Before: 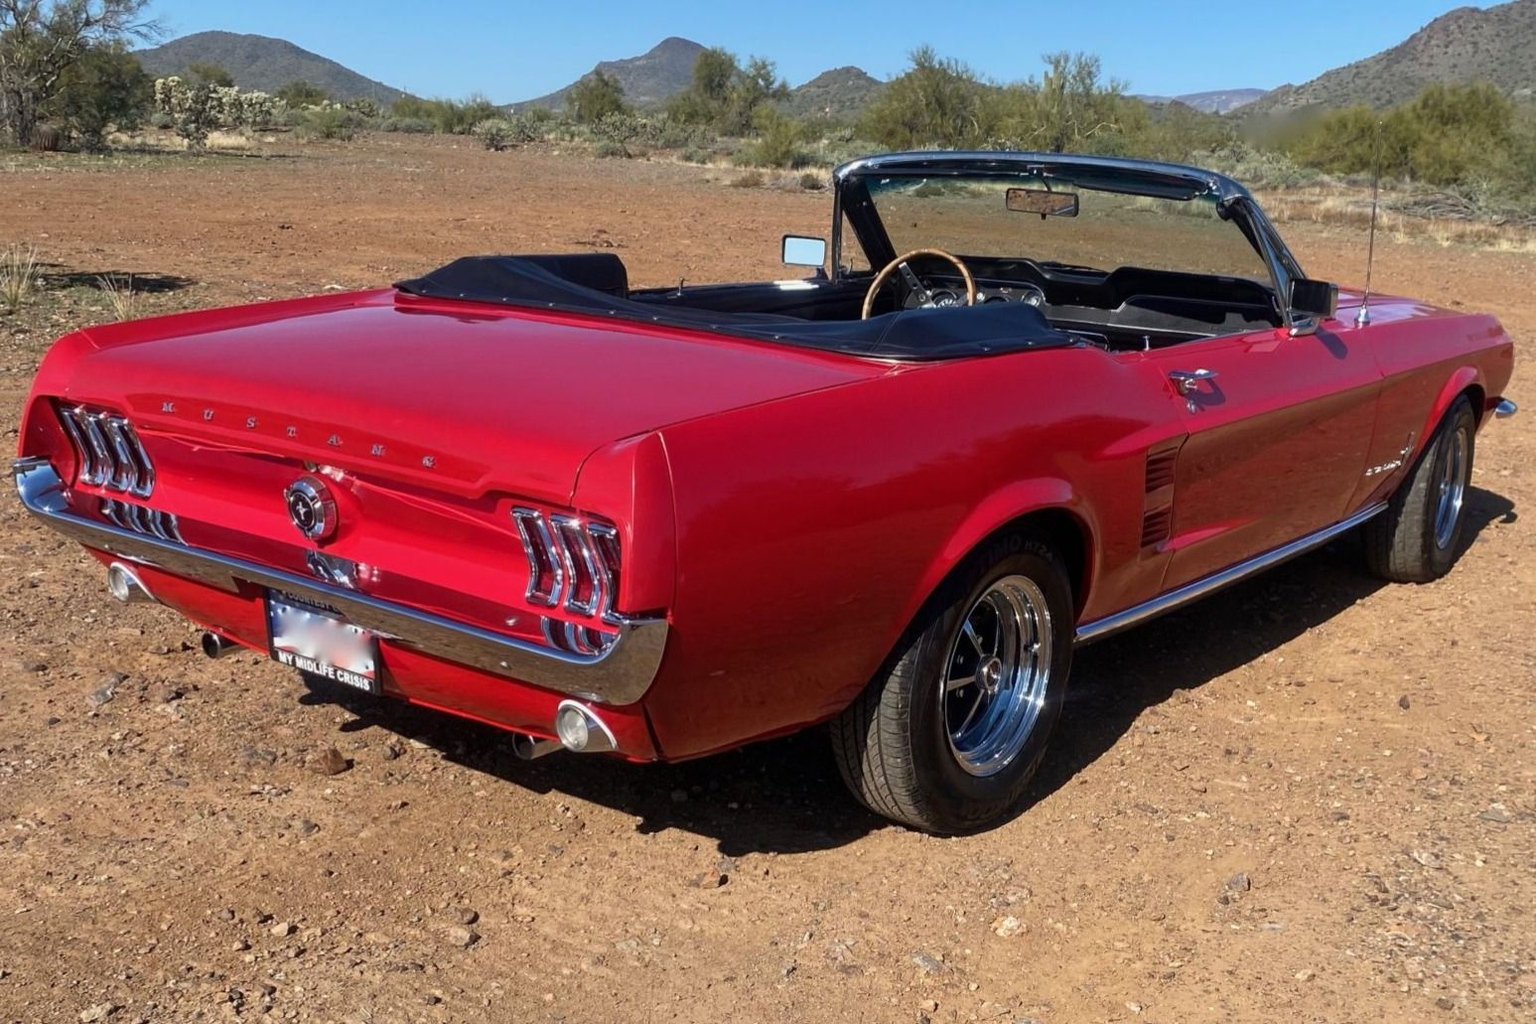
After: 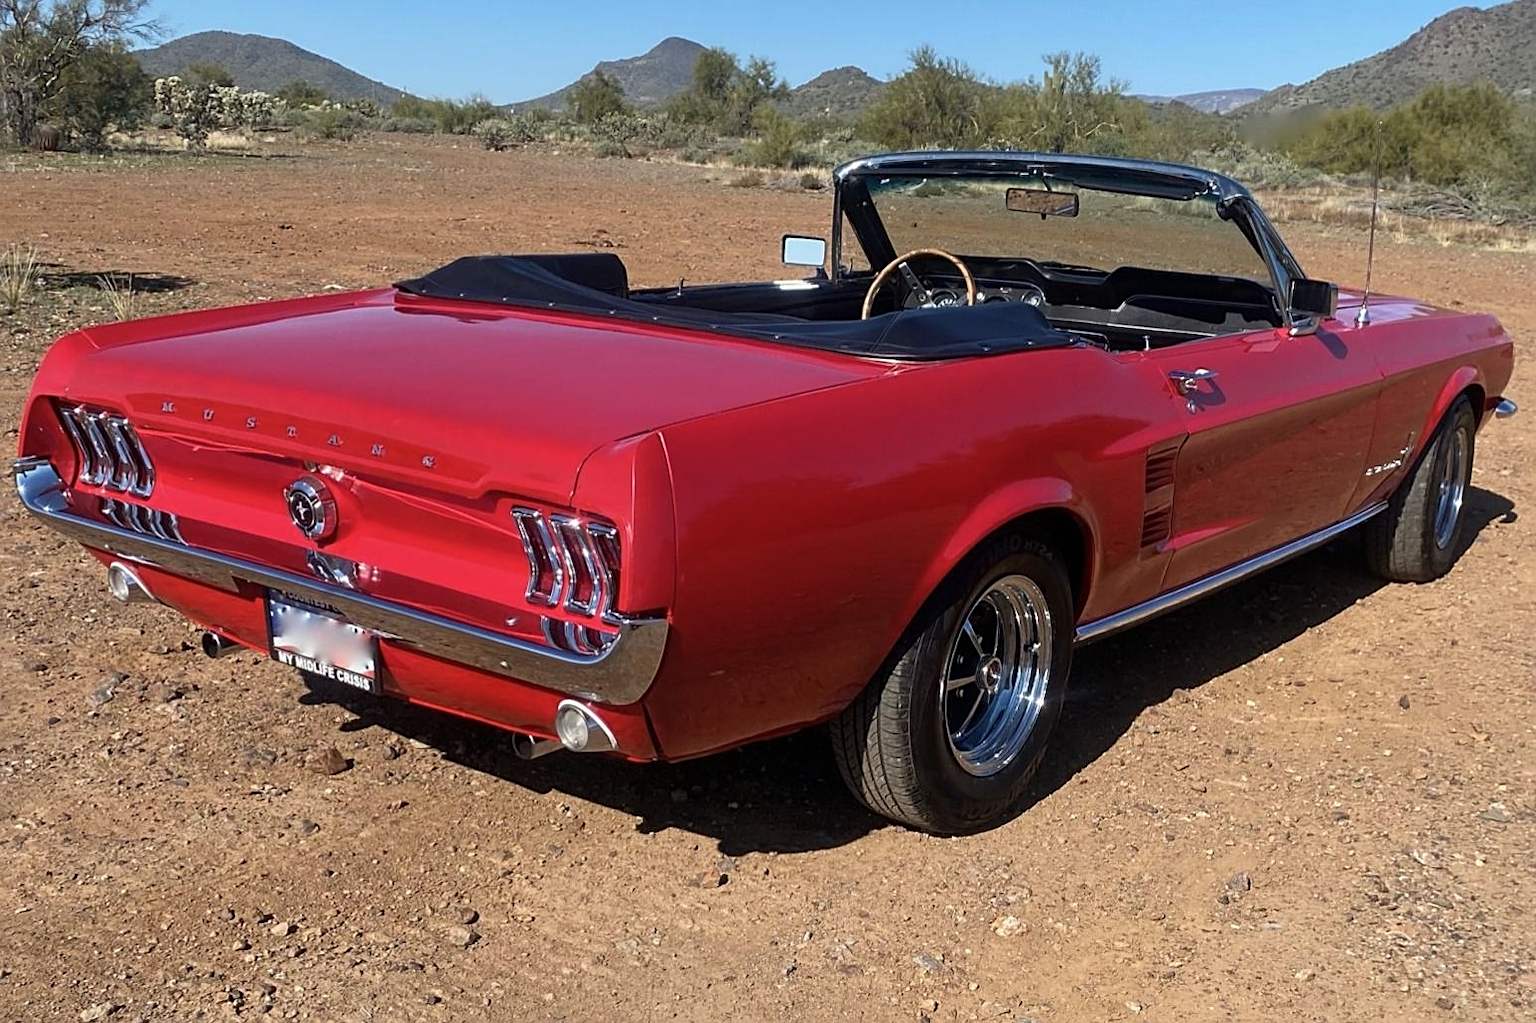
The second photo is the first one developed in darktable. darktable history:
contrast equalizer: y [[0.5 ×6], [0.5 ×6], [0.5, 0.5, 0.501, 0.545, 0.707, 0.863], [0 ×6], [0 ×6]]
sharpen: on, module defaults
color zones: curves: ch0 [(0, 0.613) (0.01, 0.613) (0.245, 0.448) (0.498, 0.529) (0.642, 0.665) (0.879, 0.777) (0.99, 0.613)]; ch1 [(0, 0) (0.143, 0) (0.286, 0) (0.429, 0) (0.571, 0) (0.714, 0) (0.857, 0)], mix -93.41%
white balance: emerald 1
